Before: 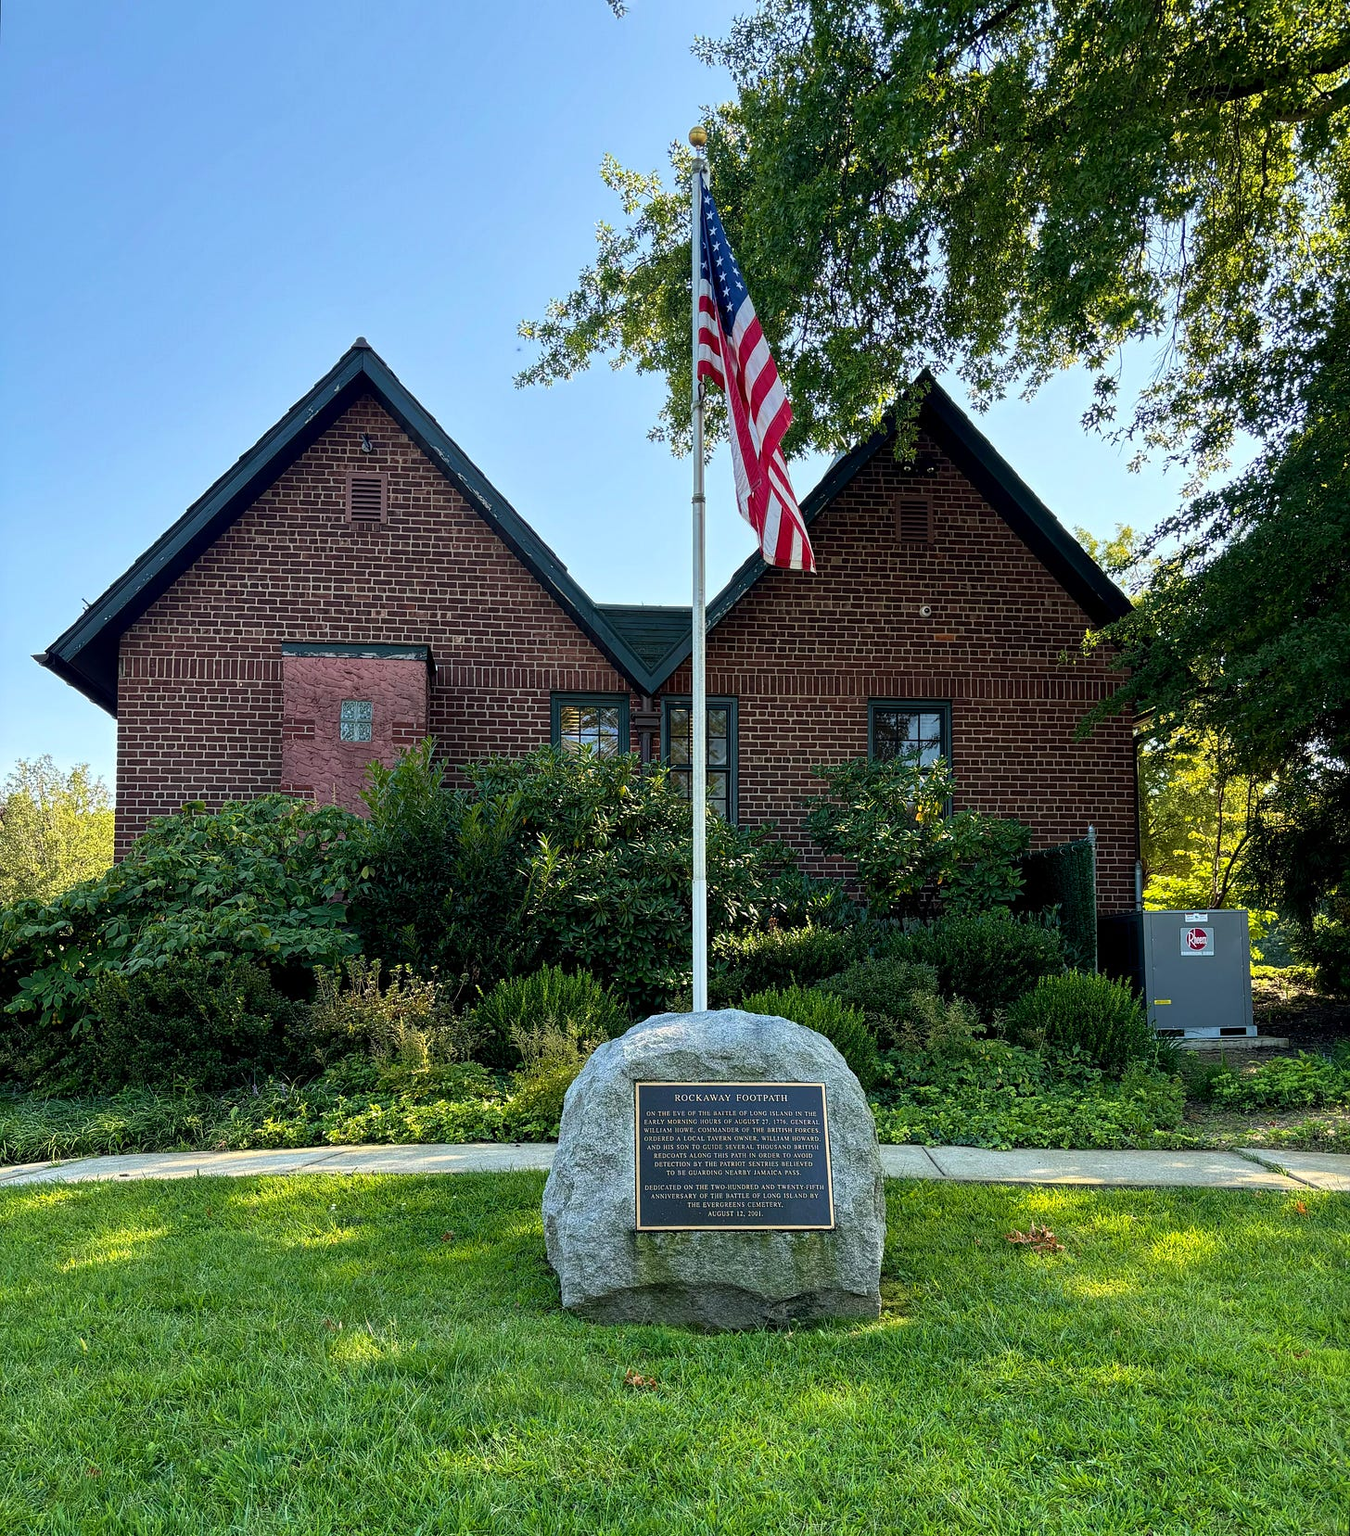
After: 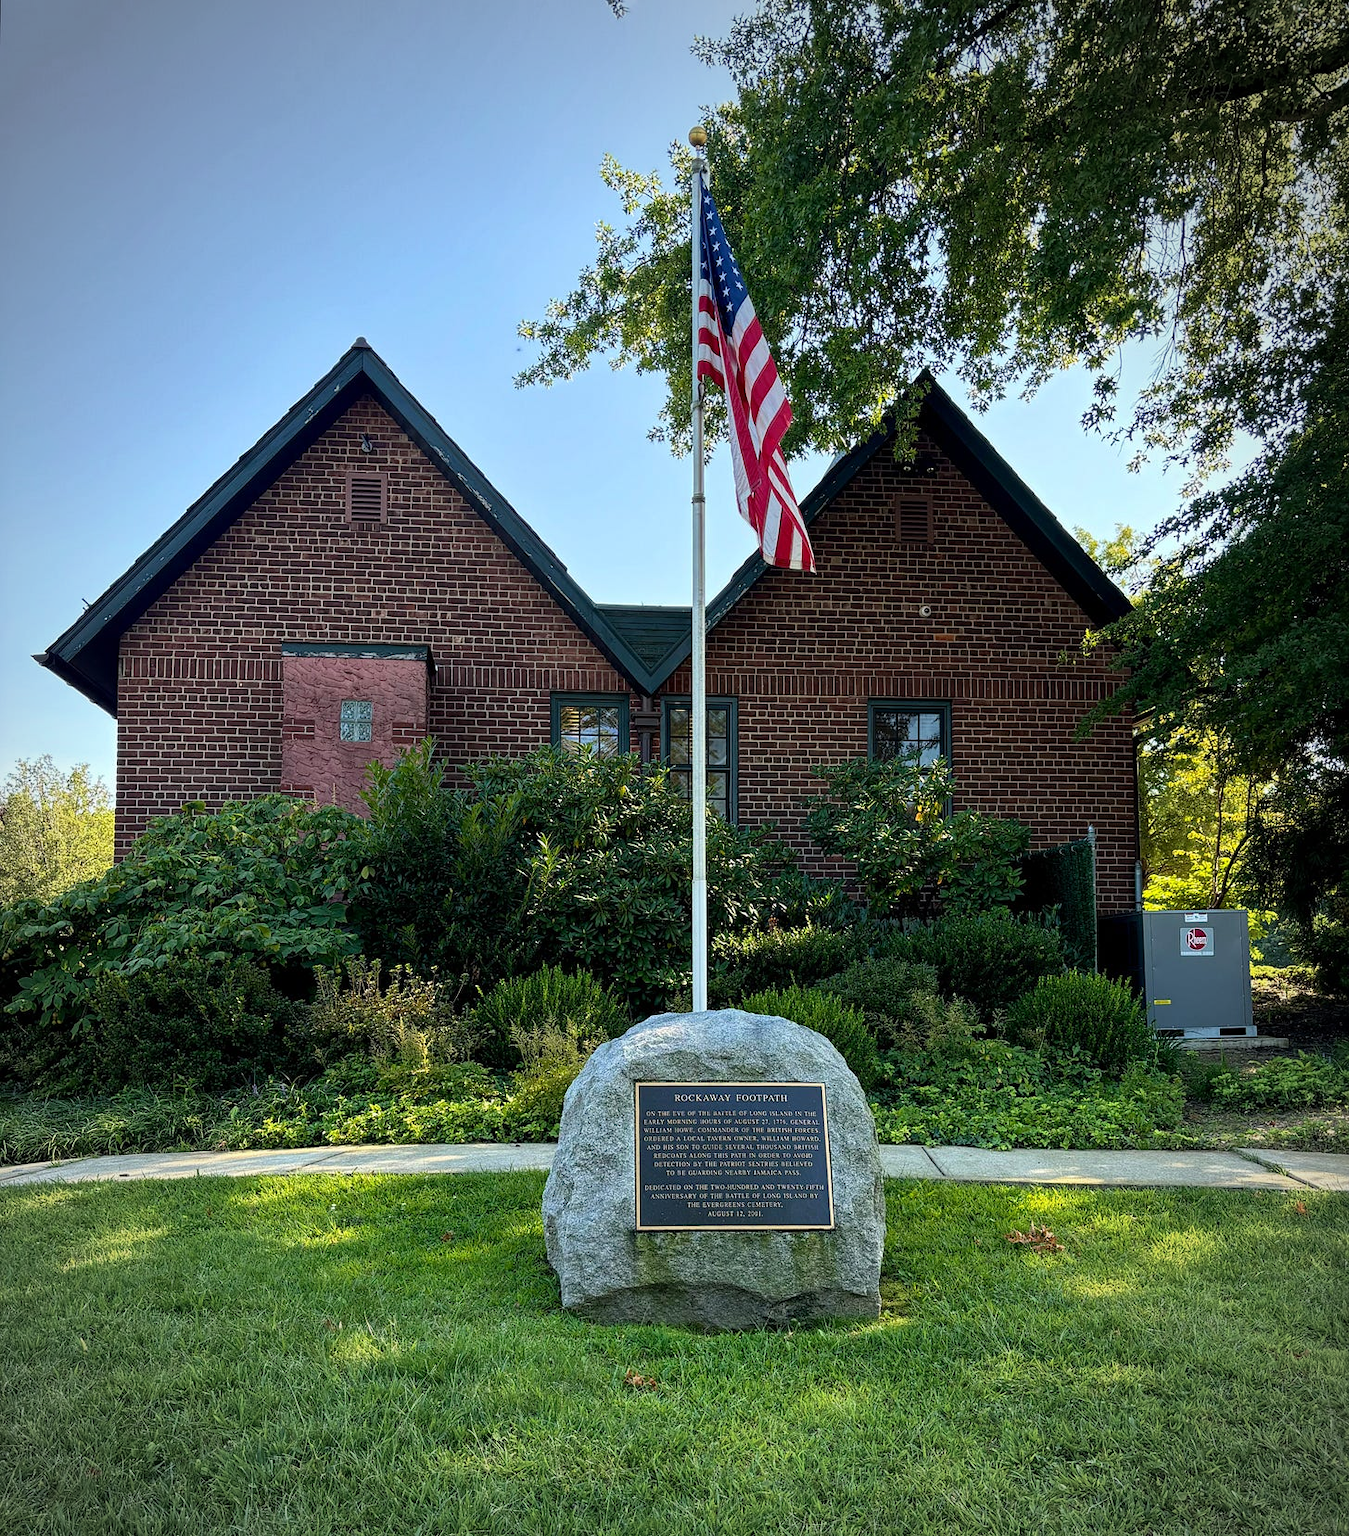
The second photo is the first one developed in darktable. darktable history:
vignetting: fall-off start 72.9%
